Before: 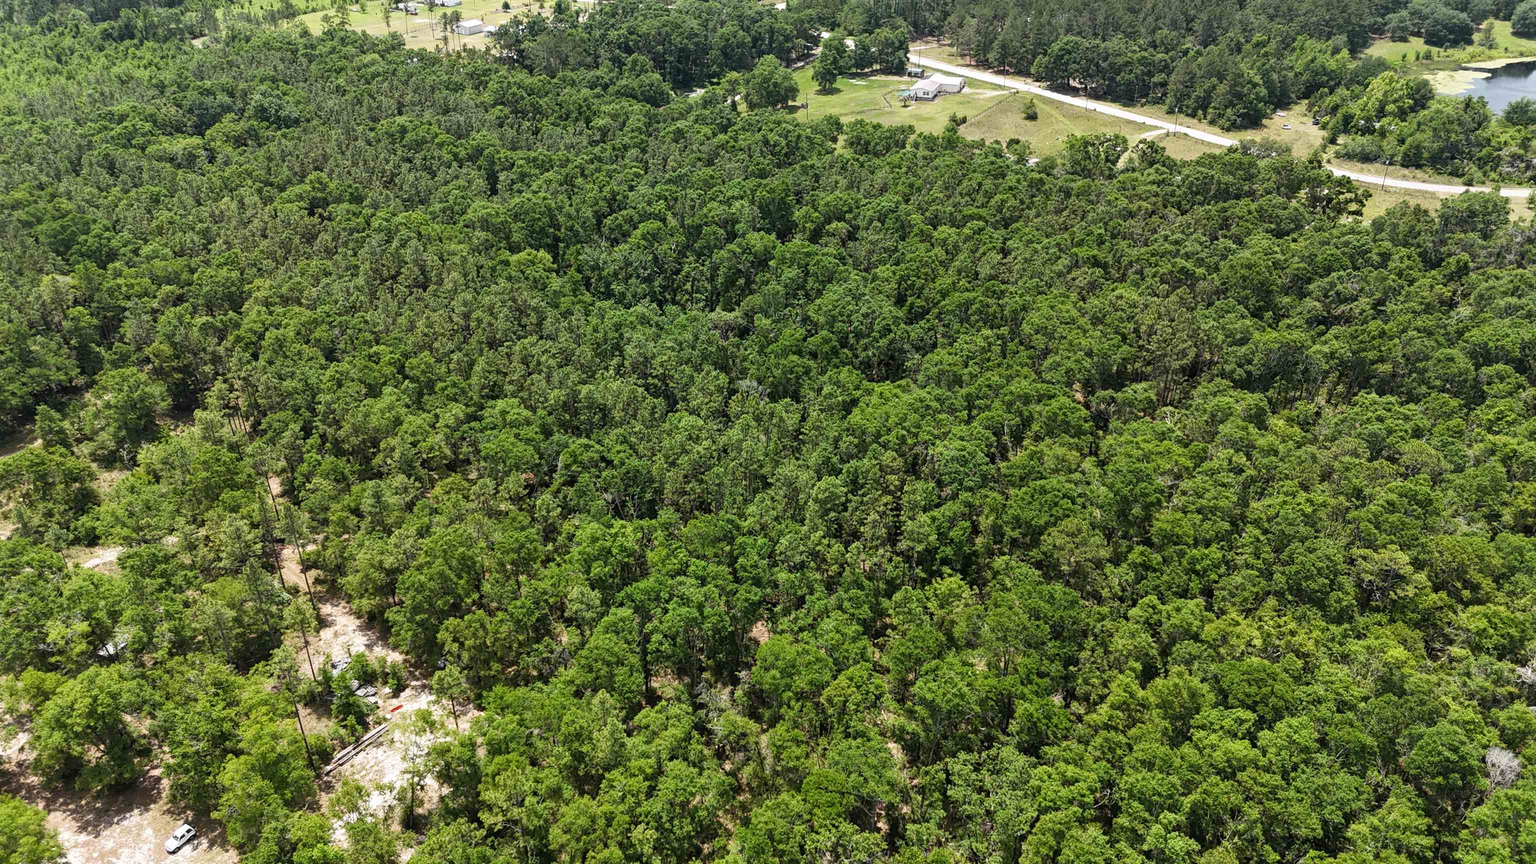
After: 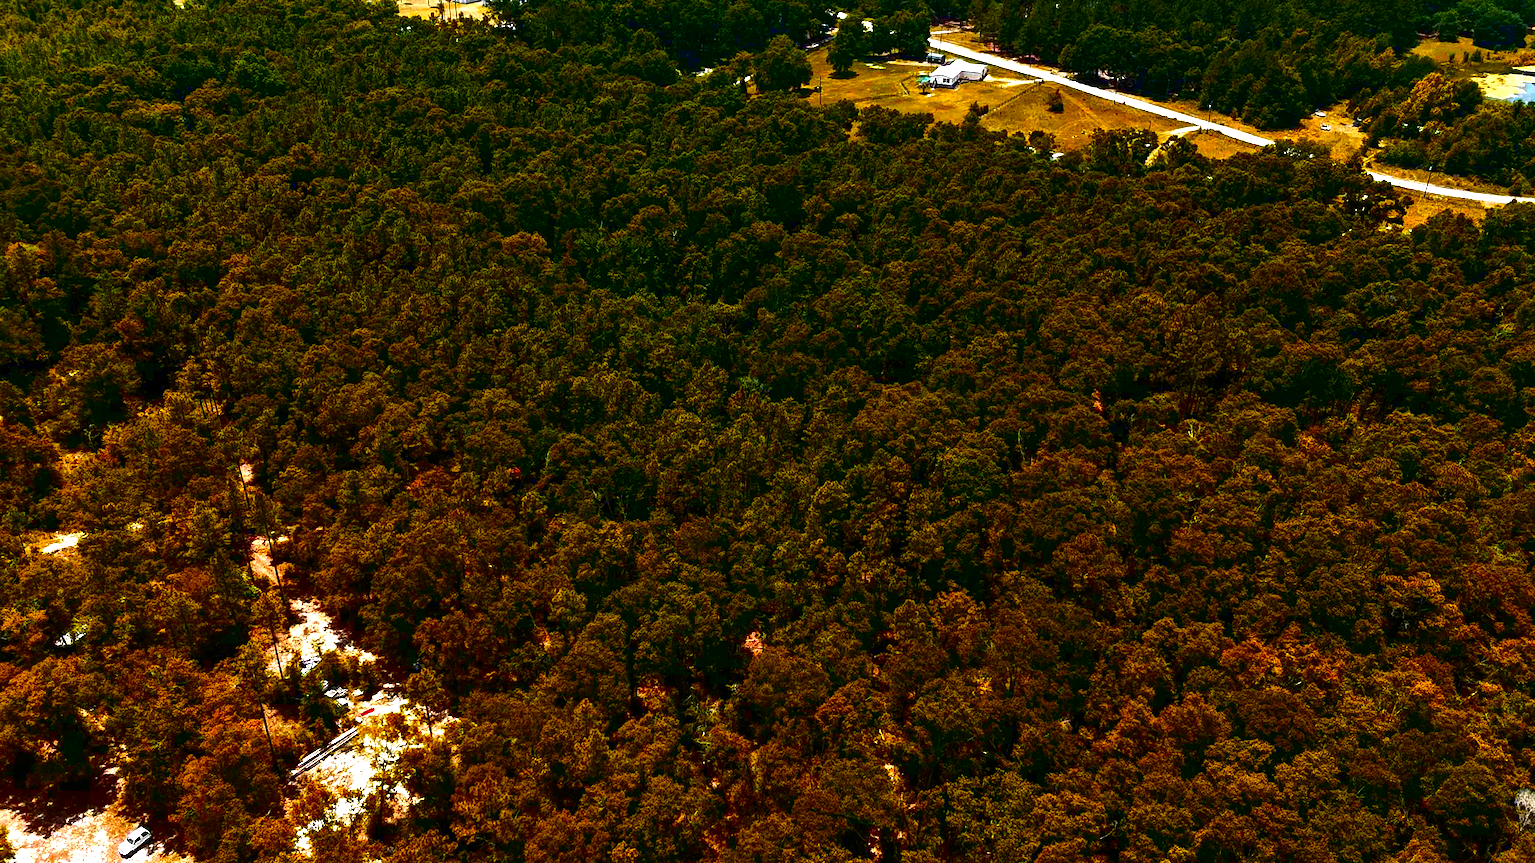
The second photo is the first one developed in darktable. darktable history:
crop and rotate: angle -1.79°
exposure: black level correction 0, exposure 0.498 EV, compensate highlight preservation false
color zones: curves: ch0 [(0.473, 0.374) (0.742, 0.784)]; ch1 [(0.354, 0.737) (0.742, 0.705)]; ch2 [(0.318, 0.421) (0.758, 0.532)]
contrast brightness saturation: brightness -0.984, saturation 0.988
